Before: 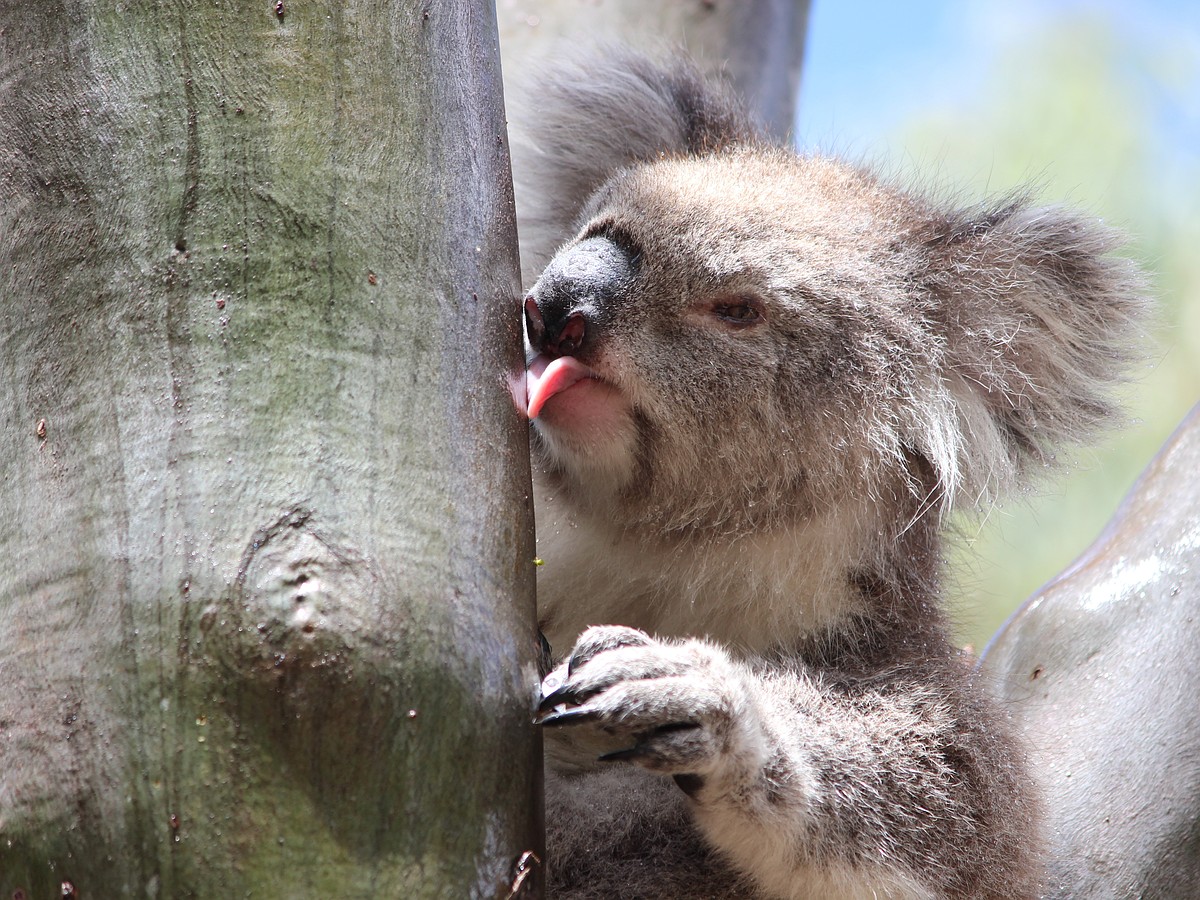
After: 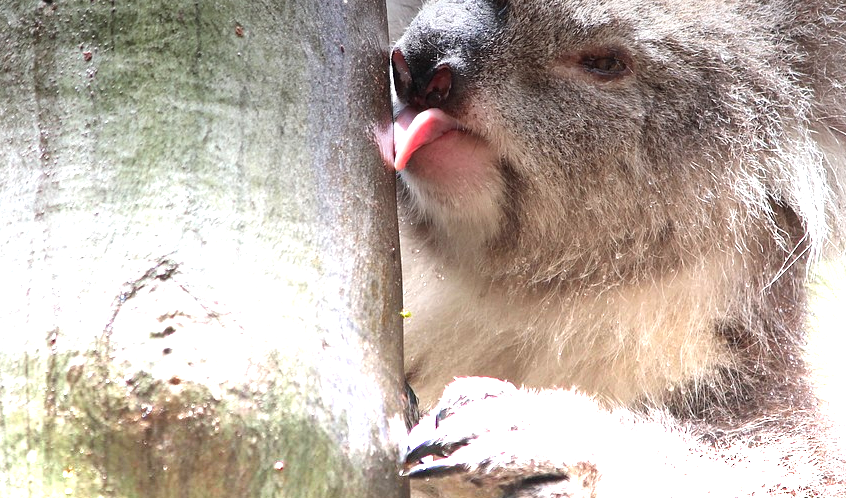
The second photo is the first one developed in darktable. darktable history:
crop: left 11.123%, top 27.61%, right 18.3%, bottom 17.034%
graduated density: density -3.9 EV
